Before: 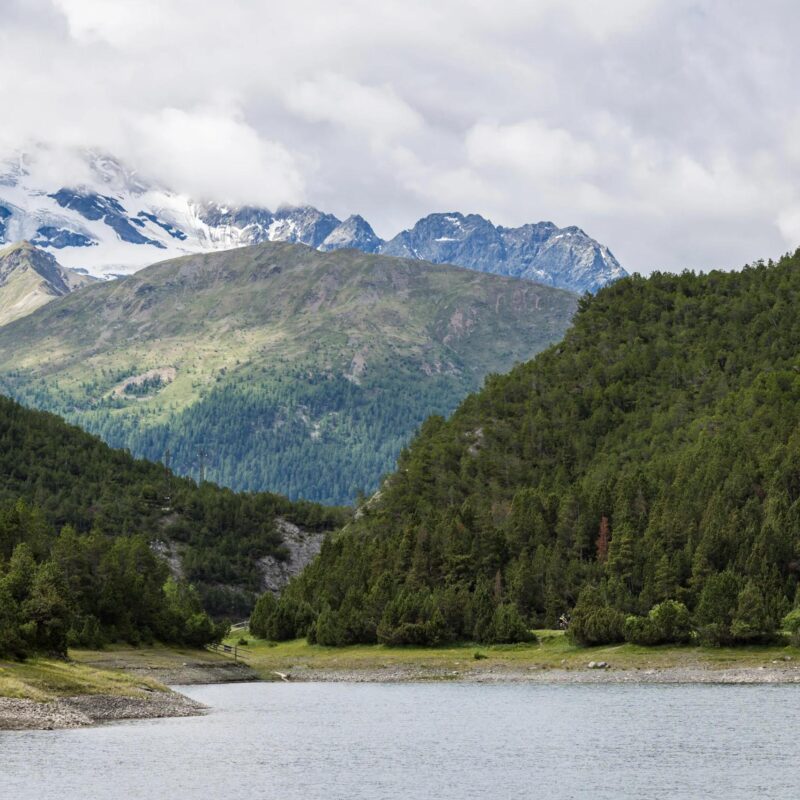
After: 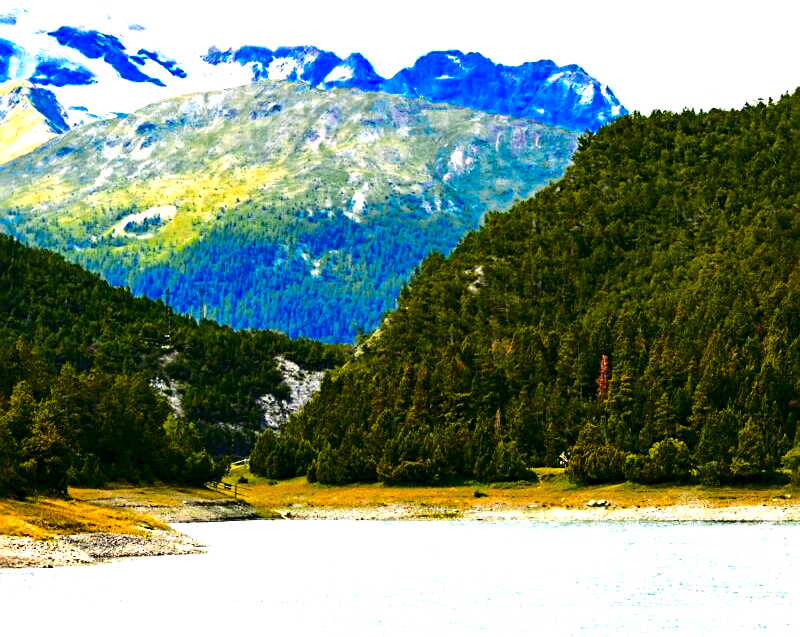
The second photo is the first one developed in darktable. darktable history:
exposure: exposure 1.507 EV, compensate highlight preservation false
sharpen: radius 3.13
color balance rgb: highlights gain › luminance 5.633%, highlights gain › chroma 2.514%, highlights gain › hue 92.04°, global offset › luminance -0.342%, global offset › chroma 0.113%, global offset › hue 165.14°, linear chroma grading › global chroma 14.356%, perceptual saturation grading › global saturation 19.943%, perceptual brilliance grading › global brilliance 14.463%, perceptual brilliance grading › shadows -35.531%, global vibrance 9.737%
contrast brightness saturation: contrast 0.219, brightness -0.182, saturation 0.241
tone equalizer: edges refinement/feathering 500, mask exposure compensation -1.57 EV, preserve details no
crop and rotate: top 20.324%
color calibration: illuminant same as pipeline (D50), adaptation XYZ, x 0.346, y 0.359, temperature 5010.25 K
color zones: curves: ch0 [(0, 0.553) (0.123, 0.58) (0.23, 0.419) (0.468, 0.155) (0.605, 0.132) (0.723, 0.063) (0.833, 0.172) (0.921, 0.468)]; ch1 [(0.025, 0.645) (0.229, 0.584) (0.326, 0.551) (0.537, 0.446) (0.599, 0.911) (0.708, 1) (0.805, 0.944)]; ch2 [(0.086, 0.468) (0.254, 0.464) (0.638, 0.564) (0.702, 0.592) (0.768, 0.564)], mix 18.2%
